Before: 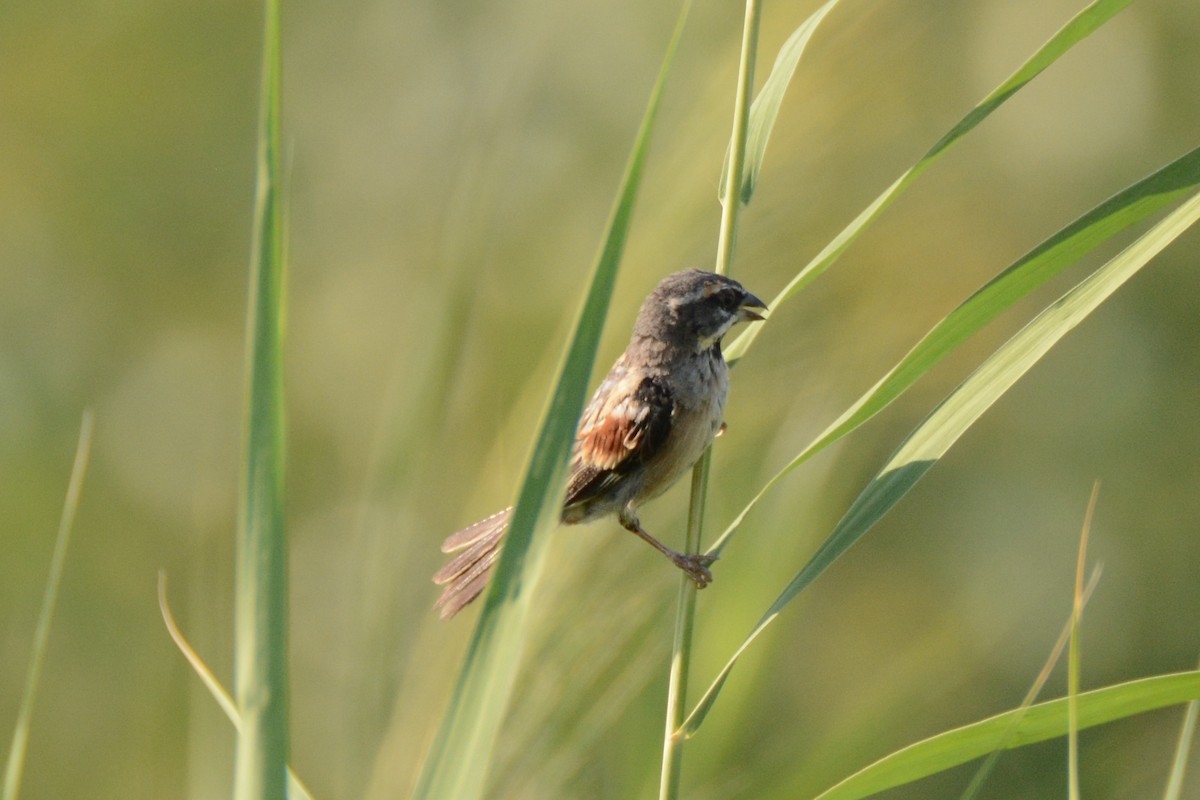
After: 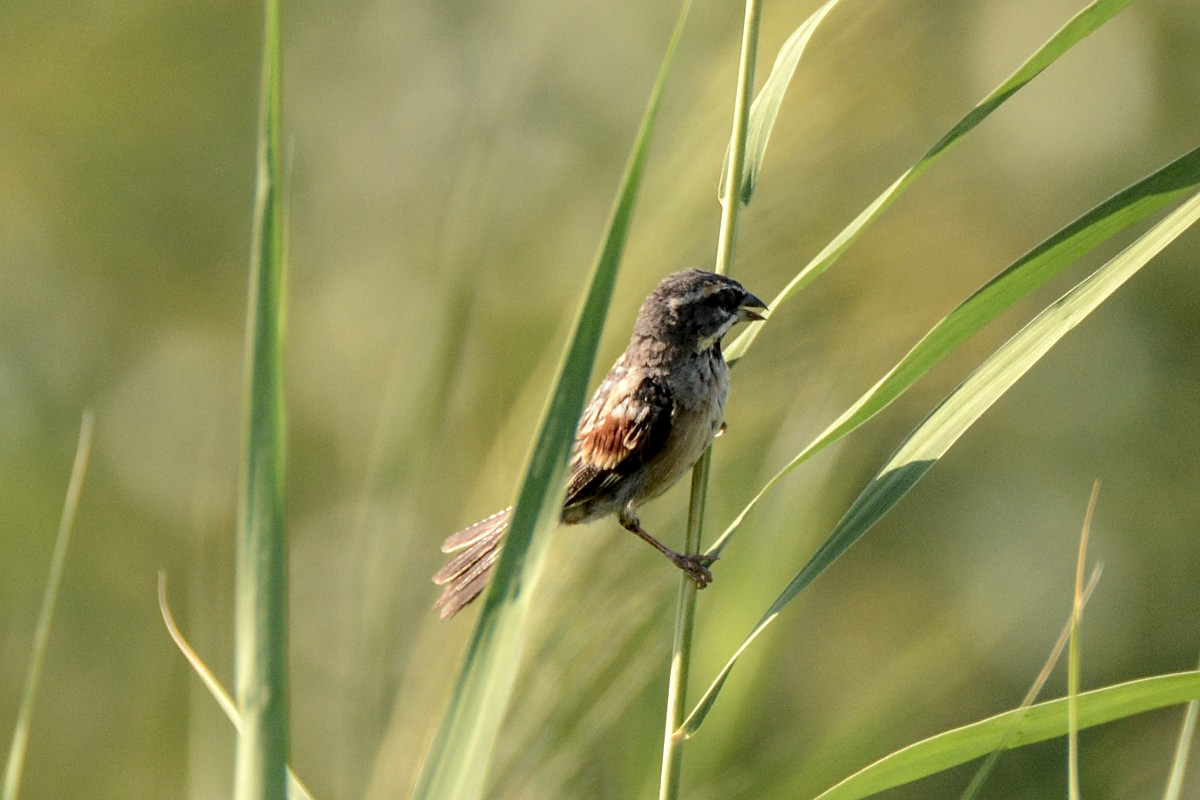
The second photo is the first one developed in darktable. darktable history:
local contrast: detail 150%
sharpen: radius 1.864, amount 0.398, threshold 1.271
